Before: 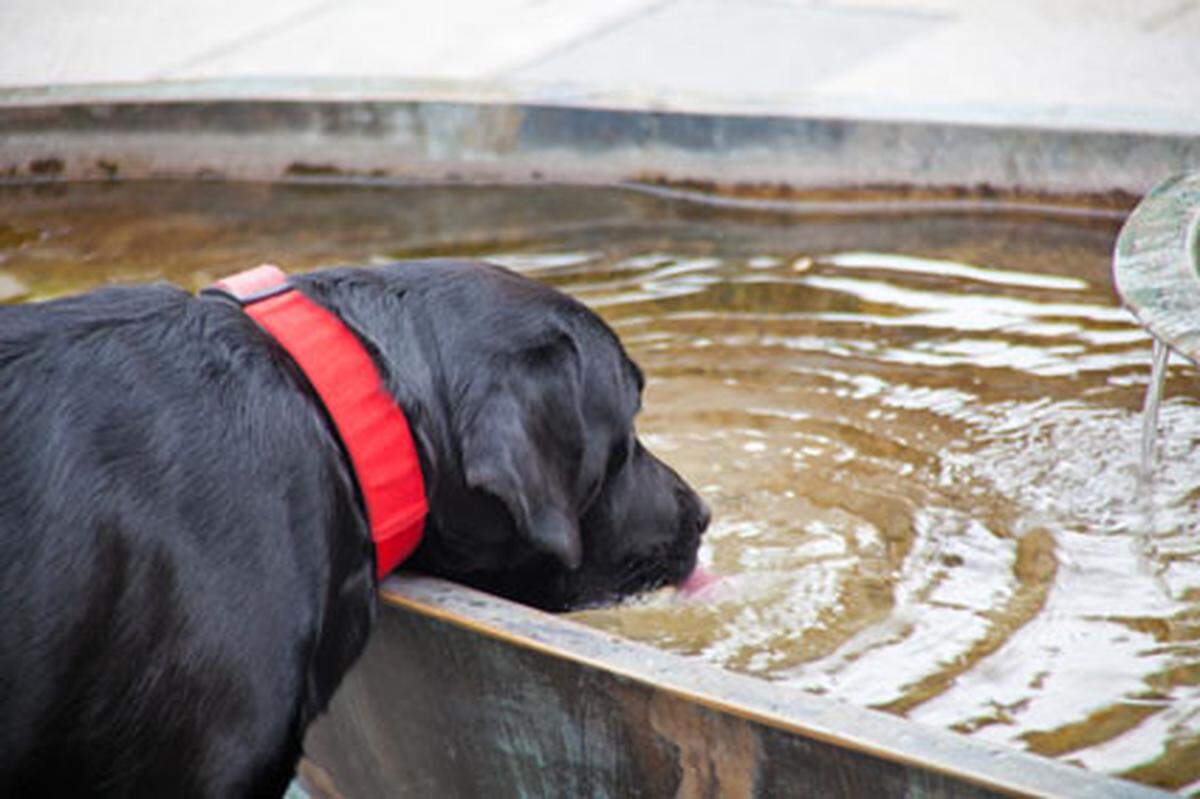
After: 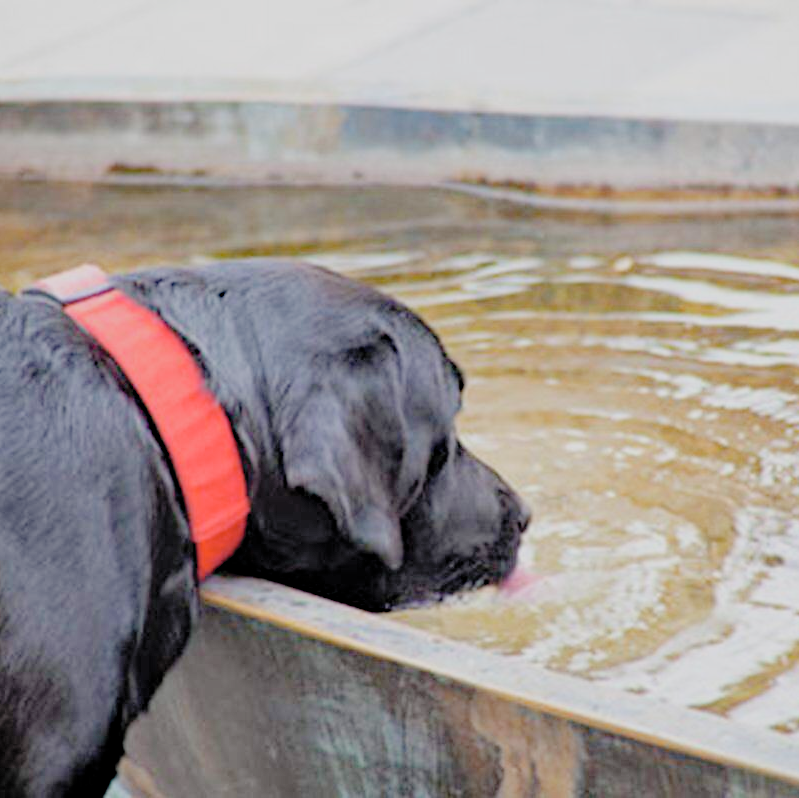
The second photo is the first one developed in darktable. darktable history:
contrast brightness saturation: brightness 0.282
crop and rotate: left 14.977%, right 18.379%
filmic rgb: black relative exposure -8.83 EV, white relative exposure 4.99 EV, target black luminance 0%, hardness 3.79, latitude 66.84%, contrast 0.815, highlights saturation mix 10.57%, shadows ↔ highlights balance 20.58%, add noise in highlights 0.002, preserve chrominance no, color science v3 (2019), use custom middle-gray values true, contrast in highlights soft
haze removal: compatibility mode true, adaptive false
